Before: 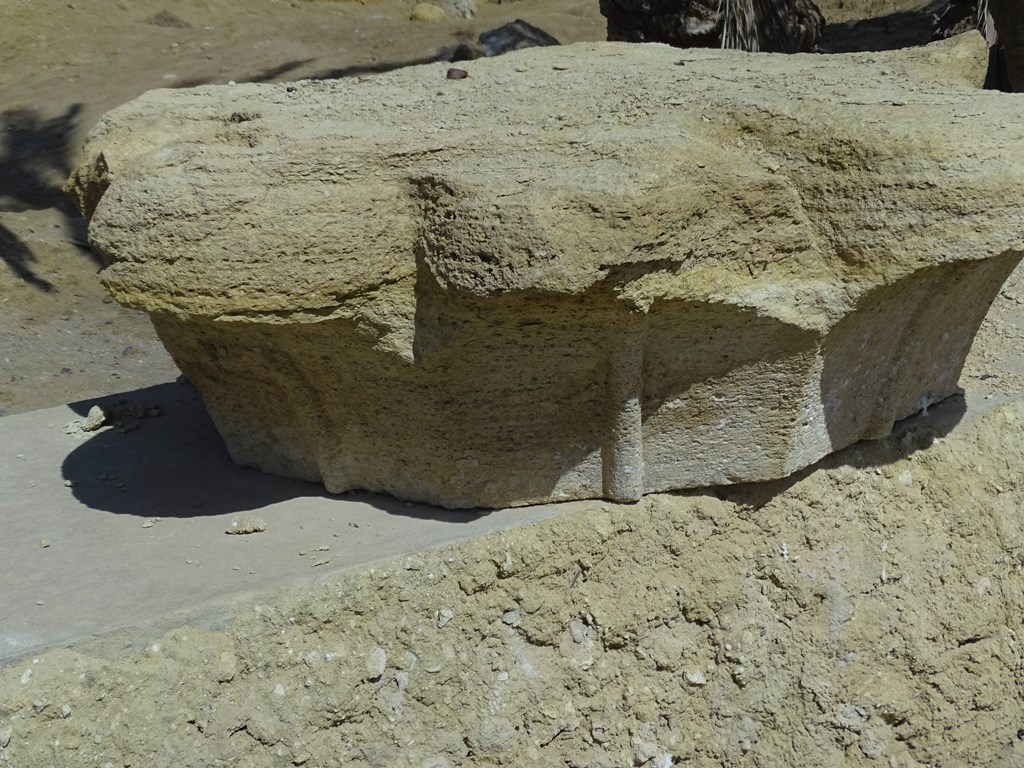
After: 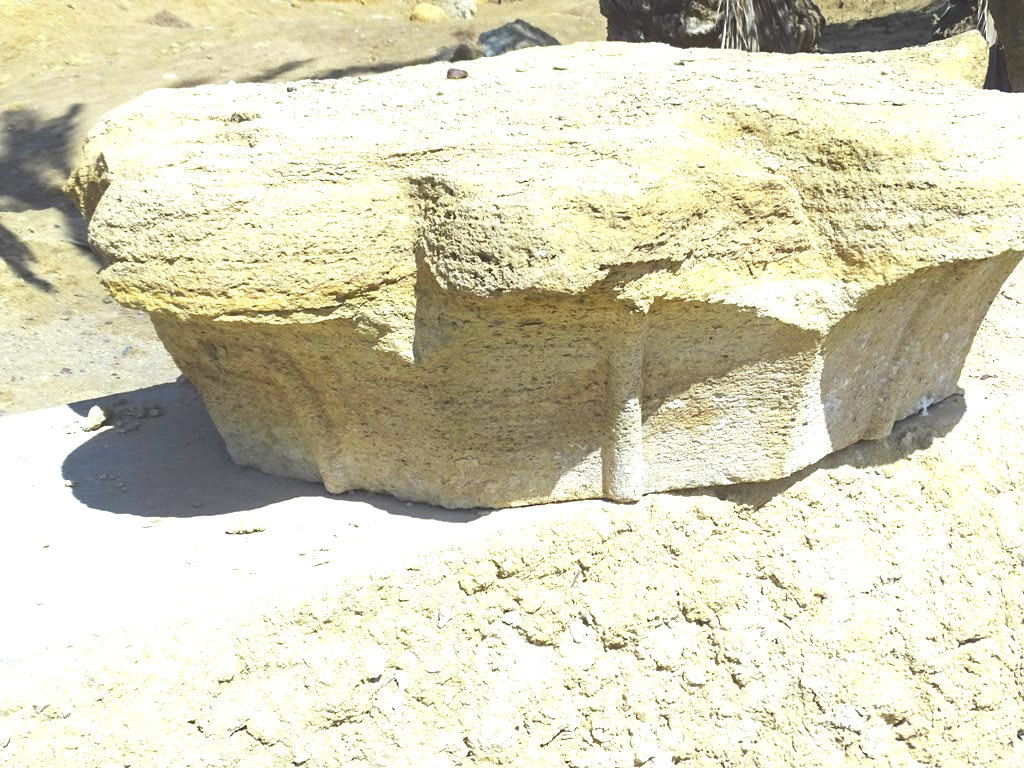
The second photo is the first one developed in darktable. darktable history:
exposure: black level correction 0, exposure 1.997 EV, compensate highlight preservation false
local contrast: highlights 68%, shadows 69%, detail 84%, midtone range 0.323
